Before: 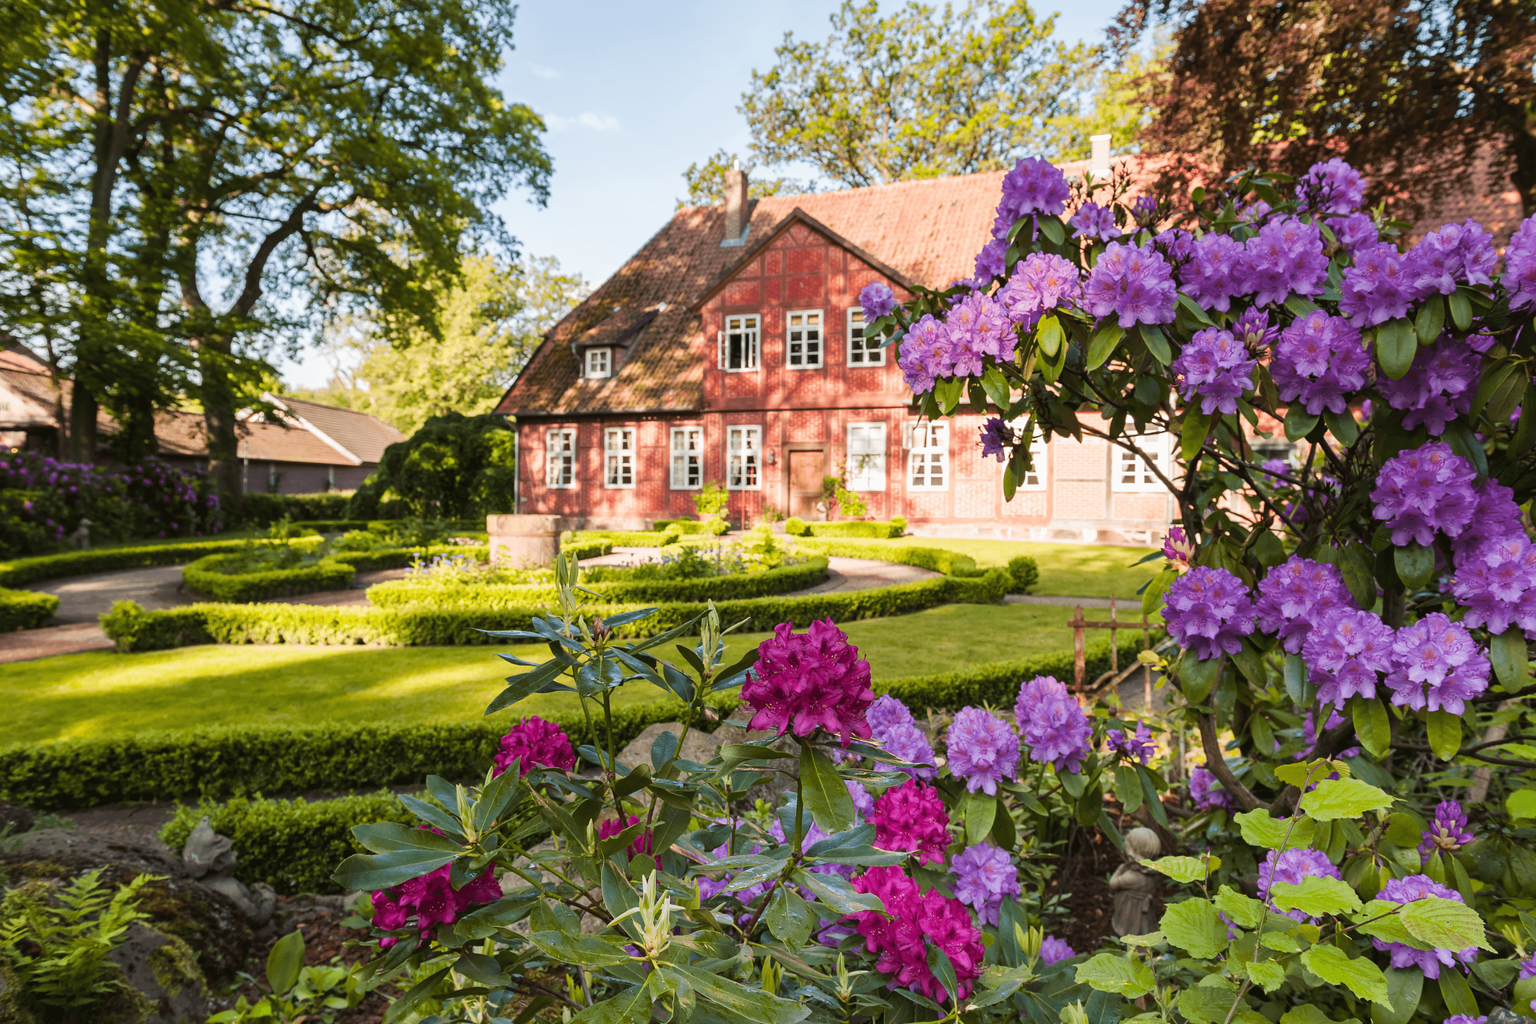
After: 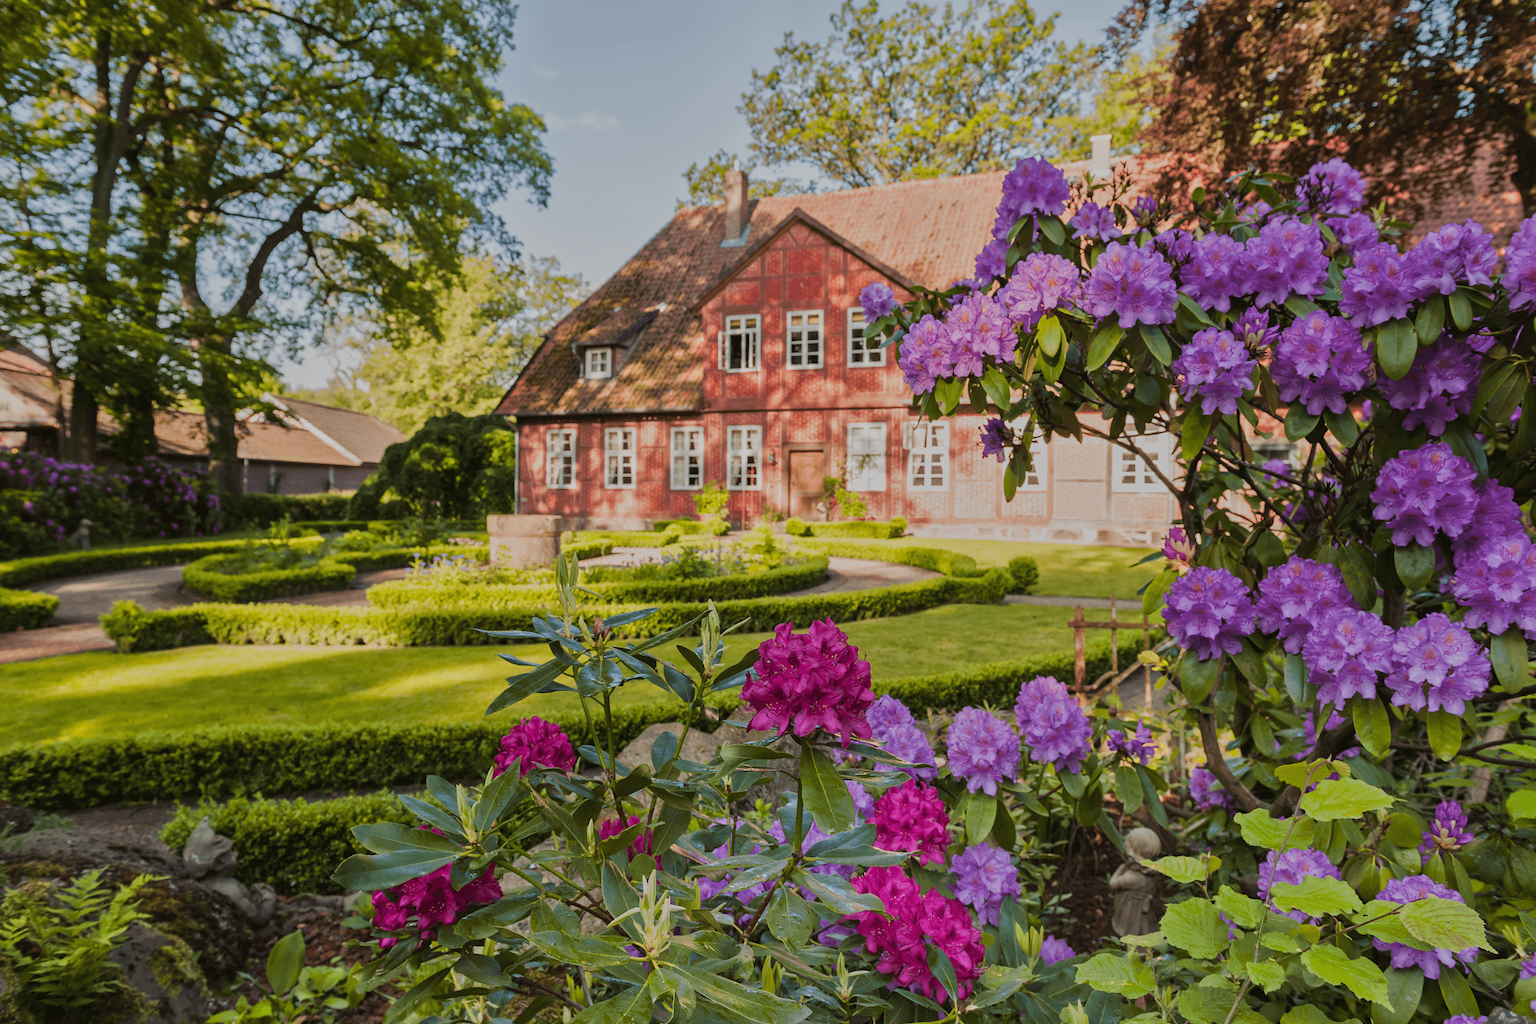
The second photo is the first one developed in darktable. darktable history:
tone equalizer: -8 EV -0.002 EV, -7 EV 0.005 EV, -6 EV -0.008 EV, -5 EV 0.007 EV, -4 EV -0.042 EV, -3 EV -0.233 EV, -2 EV -0.662 EV, -1 EV -0.983 EV, +0 EV -0.969 EV, smoothing diameter 2%, edges refinement/feathering 20, mask exposure compensation -1.57 EV, filter diffusion 5
